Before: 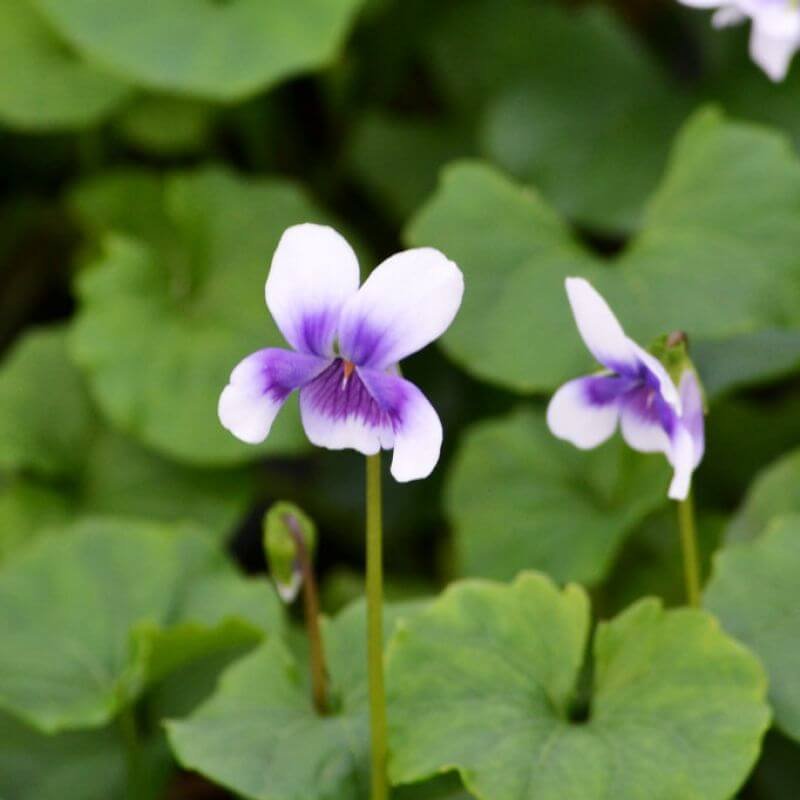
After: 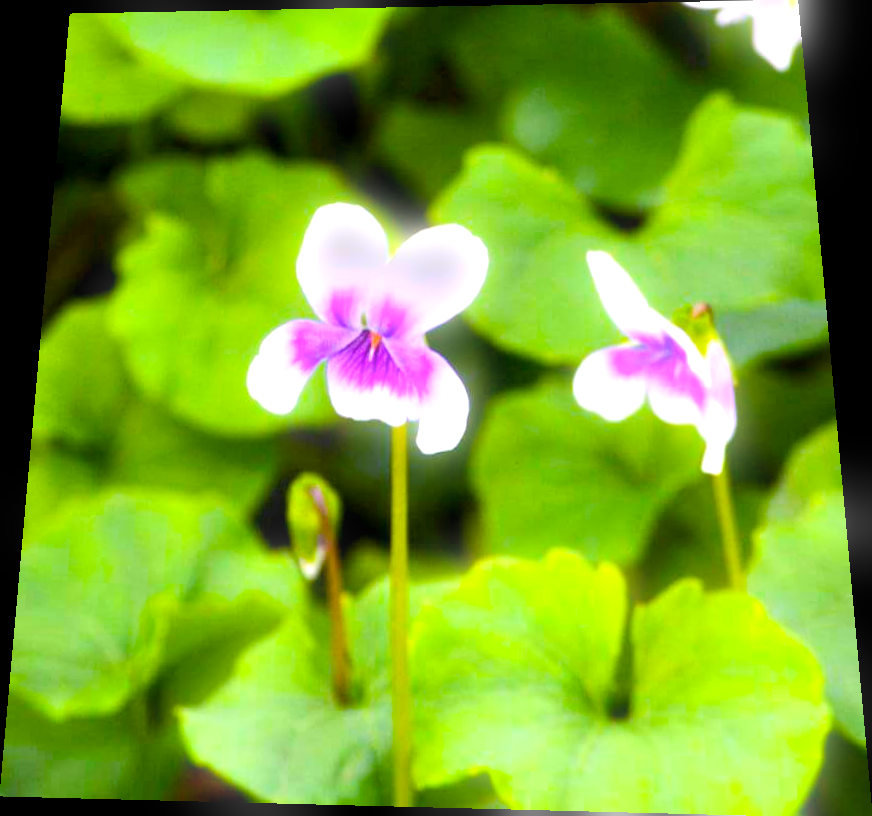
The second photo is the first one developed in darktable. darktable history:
color balance rgb: linear chroma grading › global chroma 15%, perceptual saturation grading › global saturation 30%
crop: bottom 0.071%
exposure: black level correction 0.001, exposure 1.3 EV, compensate highlight preservation false
rotate and perspective: rotation 0.128°, lens shift (vertical) -0.181, lens shift (horizontal) -0.044, shear 0.001, automatic cropping off
bloom: size 5%, threshold 95%, strength 15%
